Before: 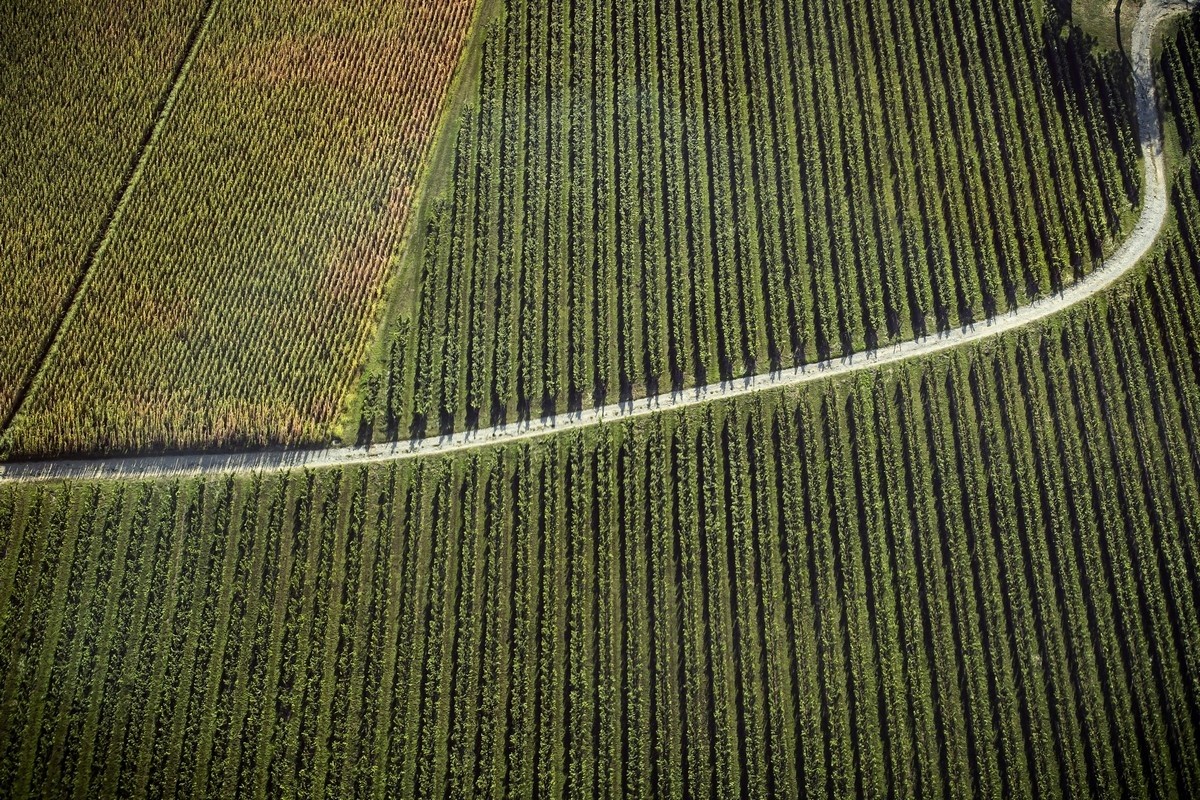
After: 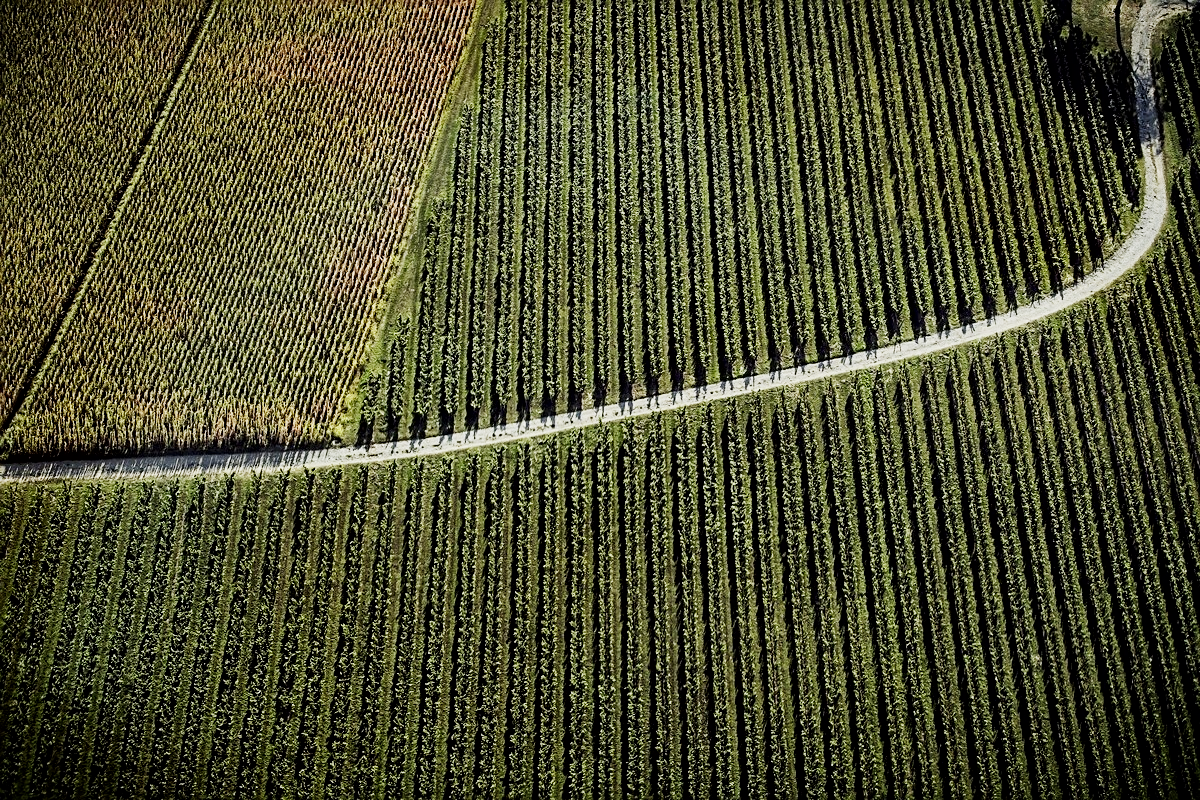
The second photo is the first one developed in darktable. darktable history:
sigmoid: contrast 1.6, skew -0.2, preserve hue 0%, red attenuation 0.1, red rotation 0.035, green attenuation 0.1, green rotation -0.017, blue attenuation 0.15, blue rotation -0.052, base primaries Rec2020
local contrast: mode bilateral grid, contrast 25, coarseness 60, detail 151%, midtone range 0.2
sharpen: on, module defaults
